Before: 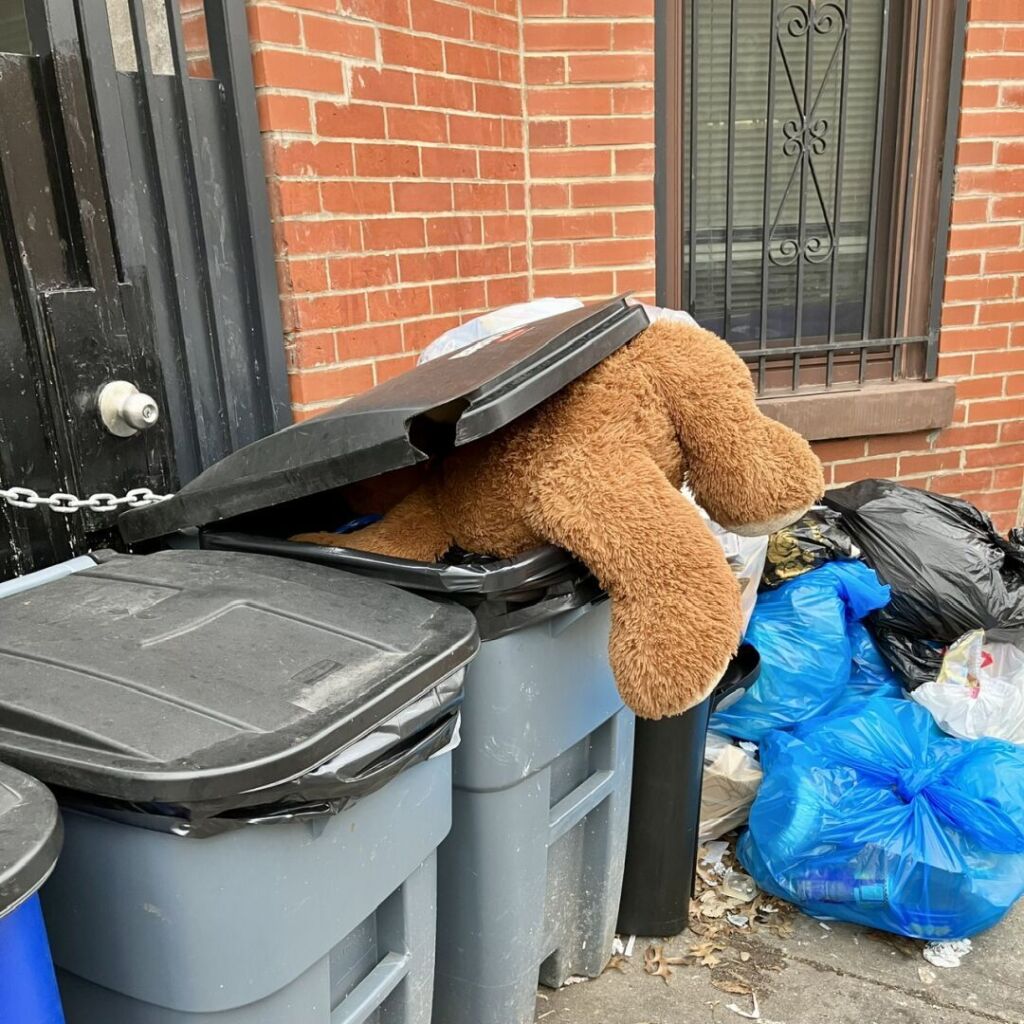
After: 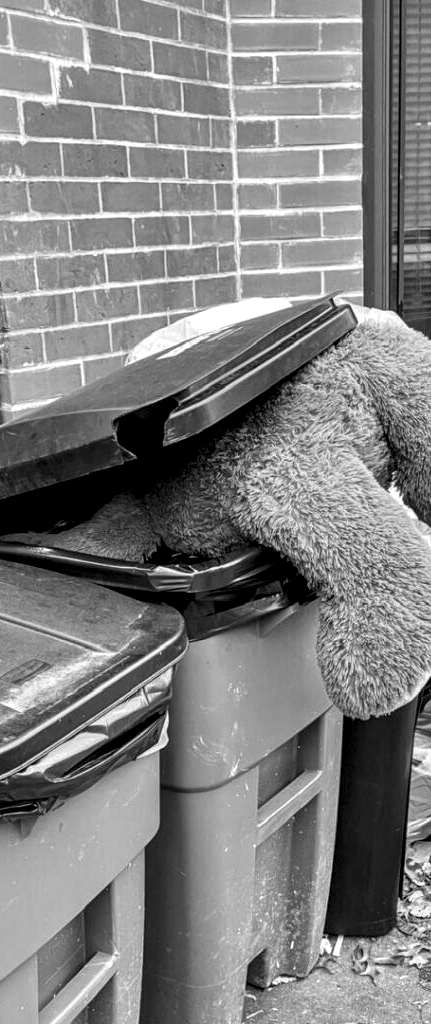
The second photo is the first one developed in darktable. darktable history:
monochrome: a -6.99, b 35.61, size 1.4
contrast brightness saturation: contrast 0.03, brightness -0.04
crop: left 28.583%, right 29.231%
local contrast: detail 160%
